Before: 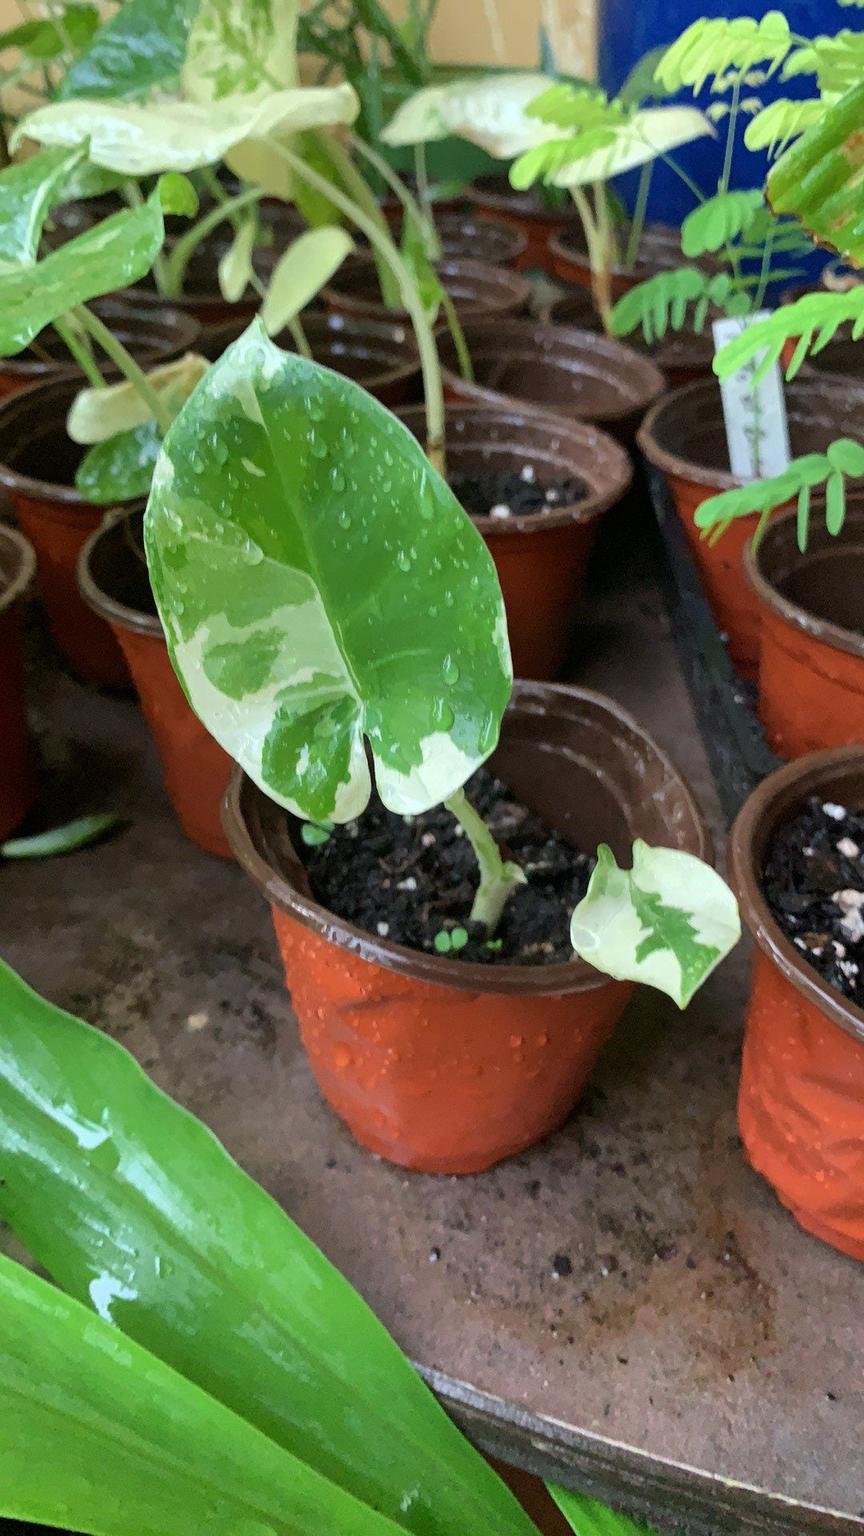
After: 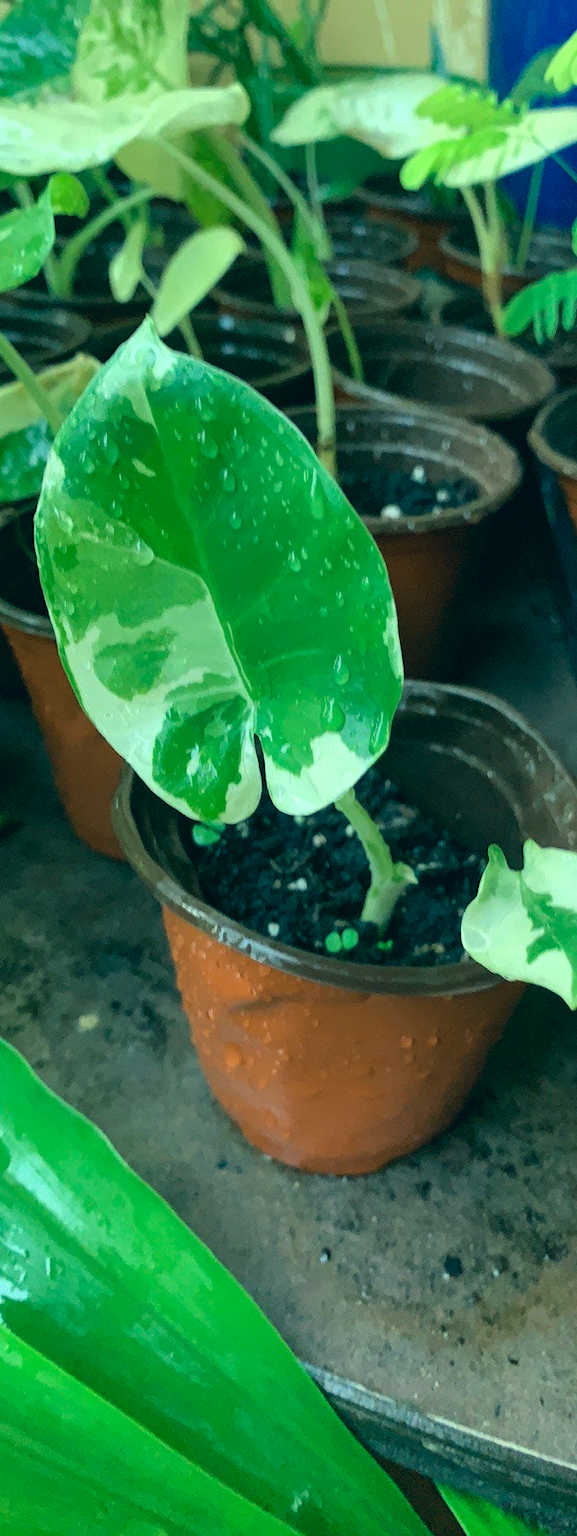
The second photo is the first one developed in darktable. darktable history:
crop and rotate: left 12.789%, right 20.42%
color correction: highlights a* -19.51, highlights b* 9.8, shadows a* -19.66, shadows b* -10.13
